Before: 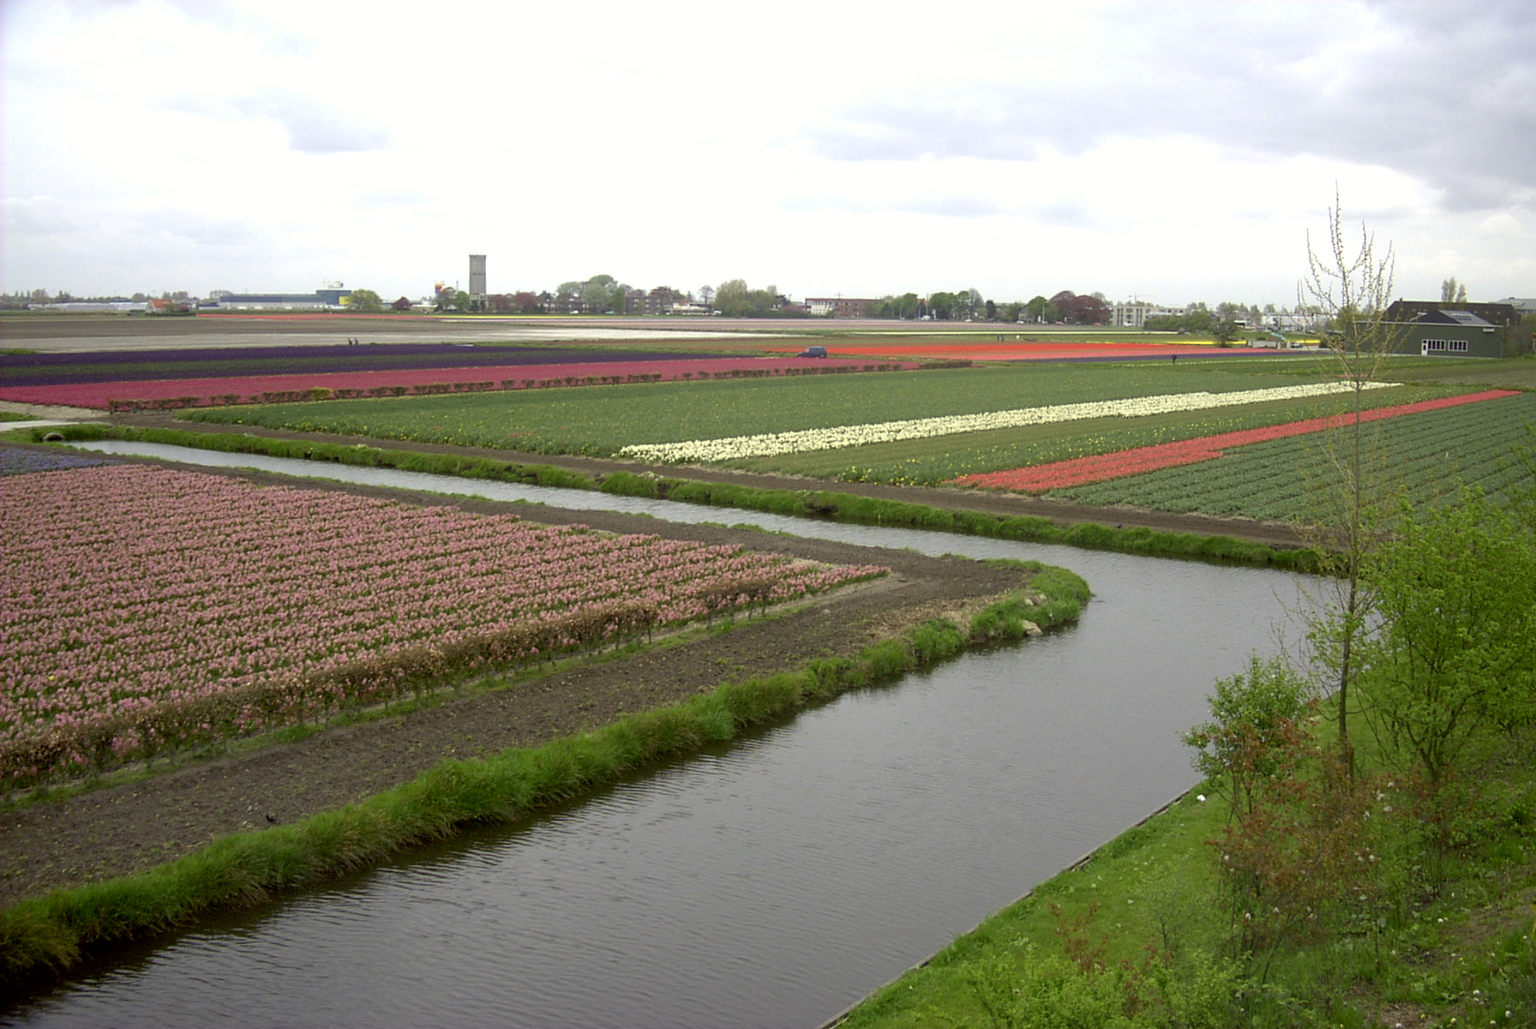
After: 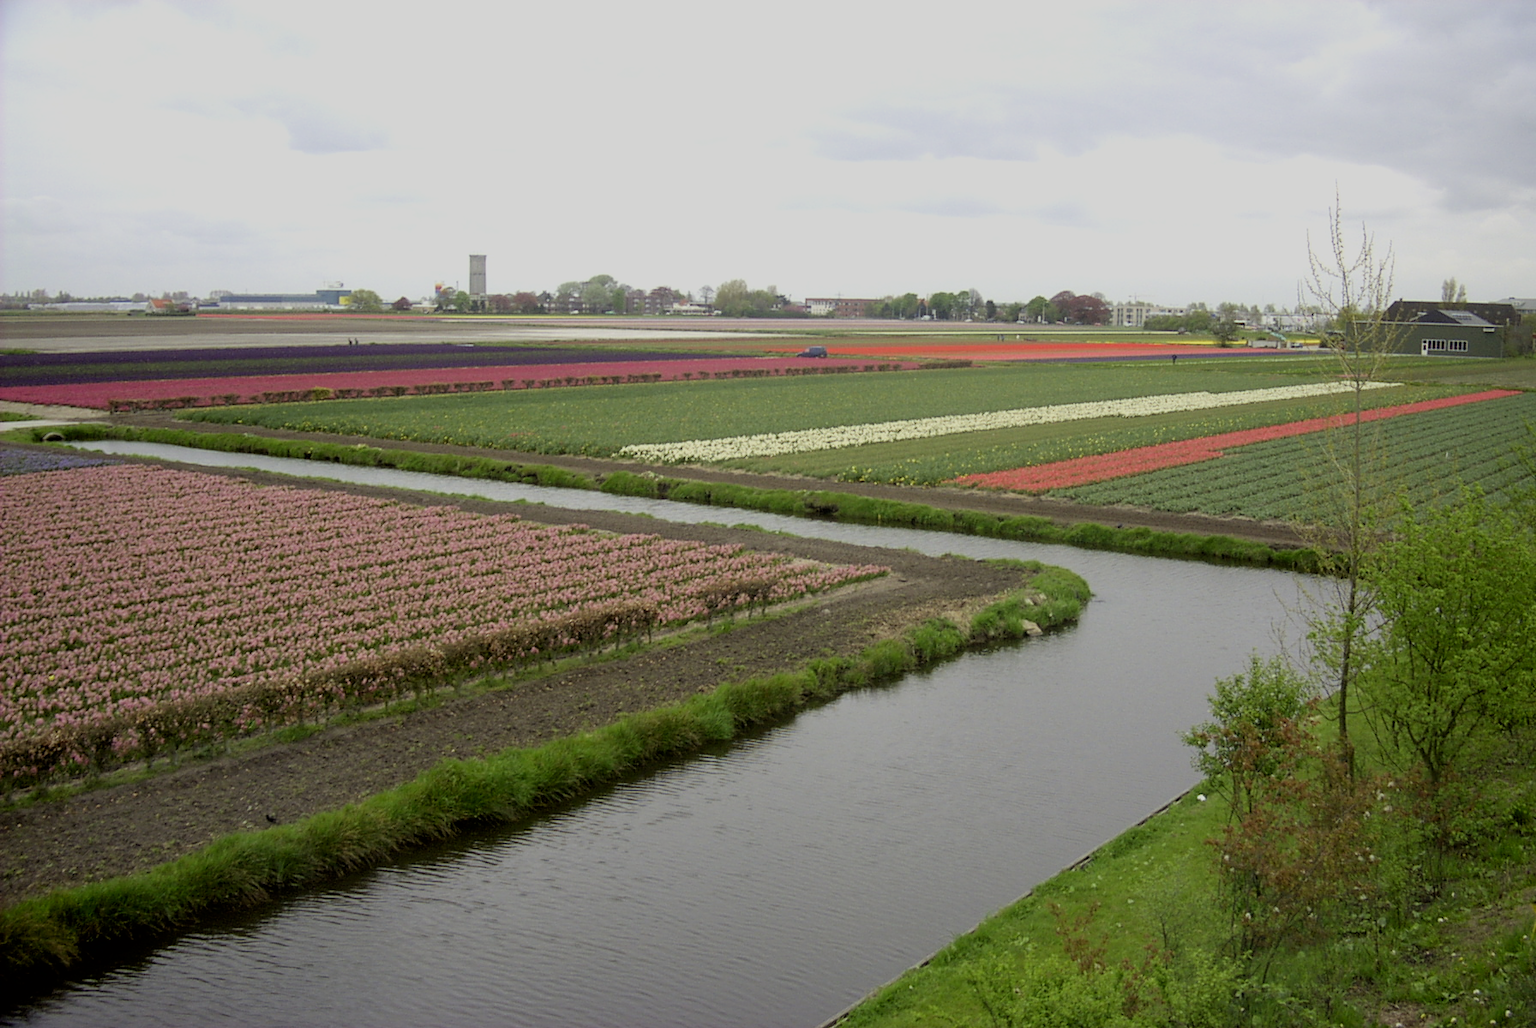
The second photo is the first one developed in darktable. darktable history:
filmic rgb: black relative exposure -7.65 EV, white relative exposure 4.56 EV, threshold 2.98 EV, hardness 3.61, enable highlight reconstruction true
